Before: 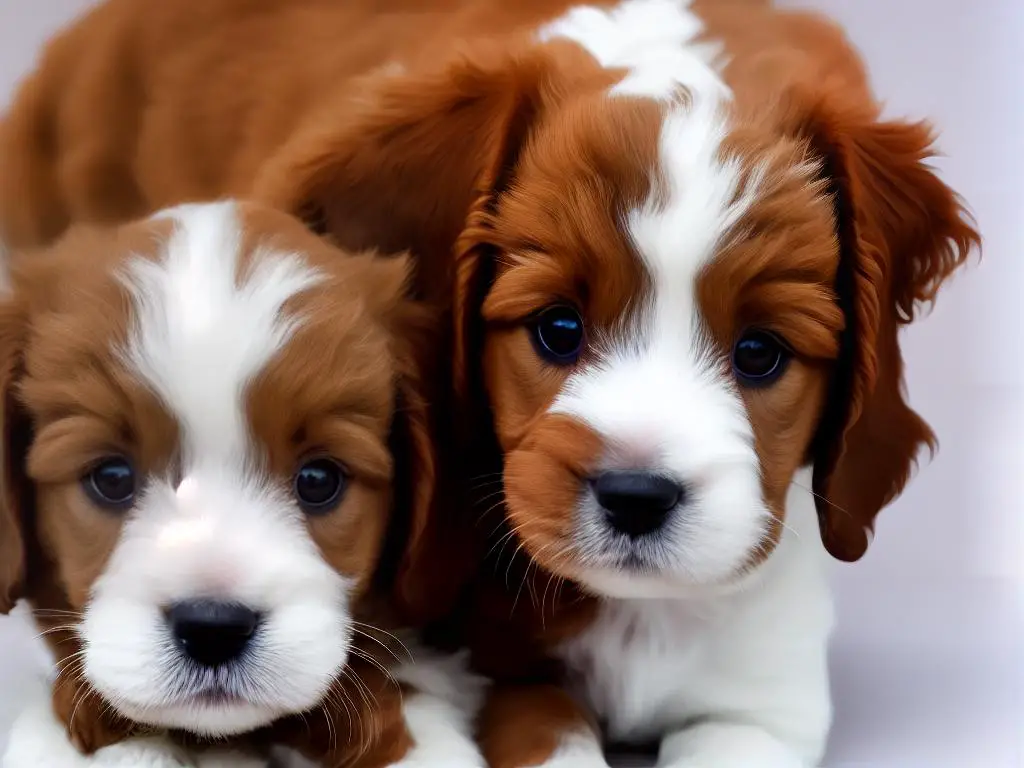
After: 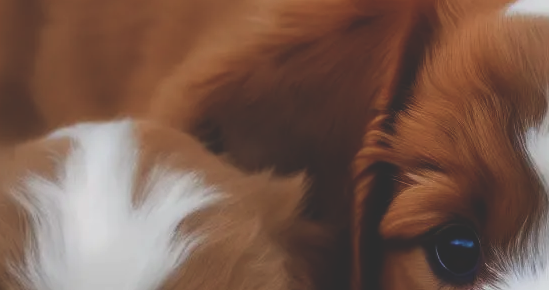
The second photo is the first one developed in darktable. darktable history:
crop: left 10.121%, top 10.631%, right 36.218%, bottom 51.526%
exposure: black level correction -0.036, exposure -0.497 EV, compensate highlight preservation false
